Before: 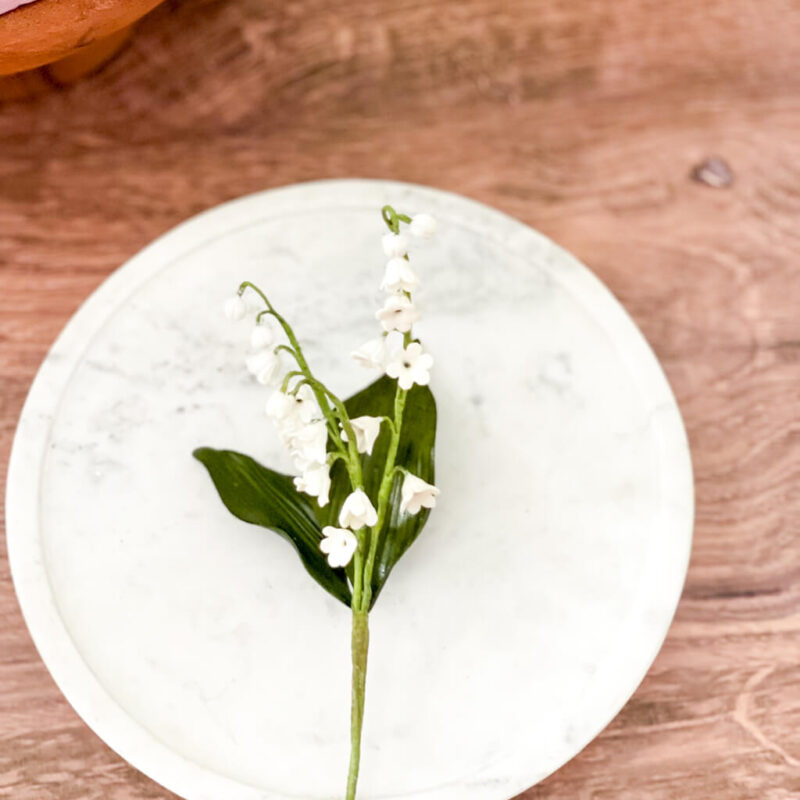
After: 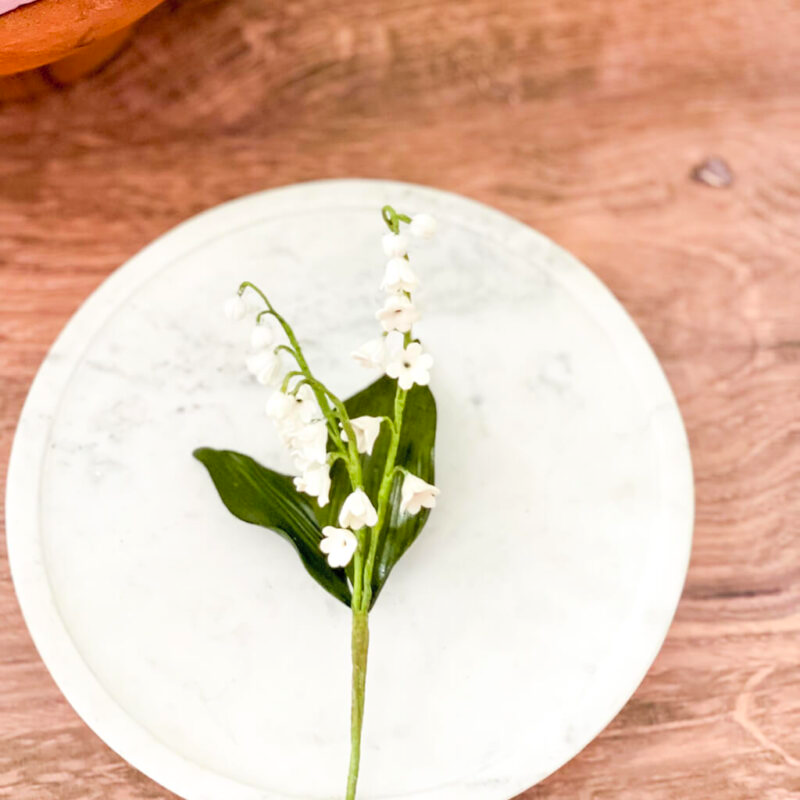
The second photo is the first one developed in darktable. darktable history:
contrast brightness saturation: contrast 0.07, brightness 0.08, saturation 0.18
